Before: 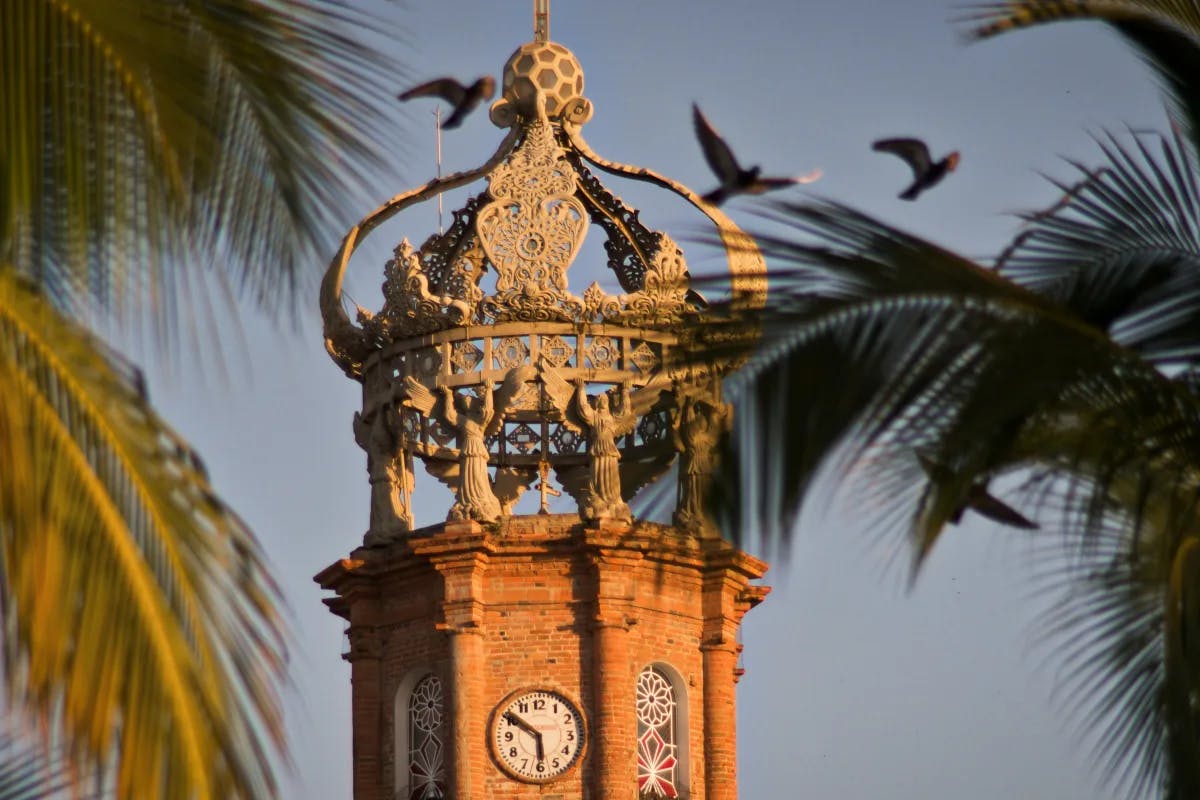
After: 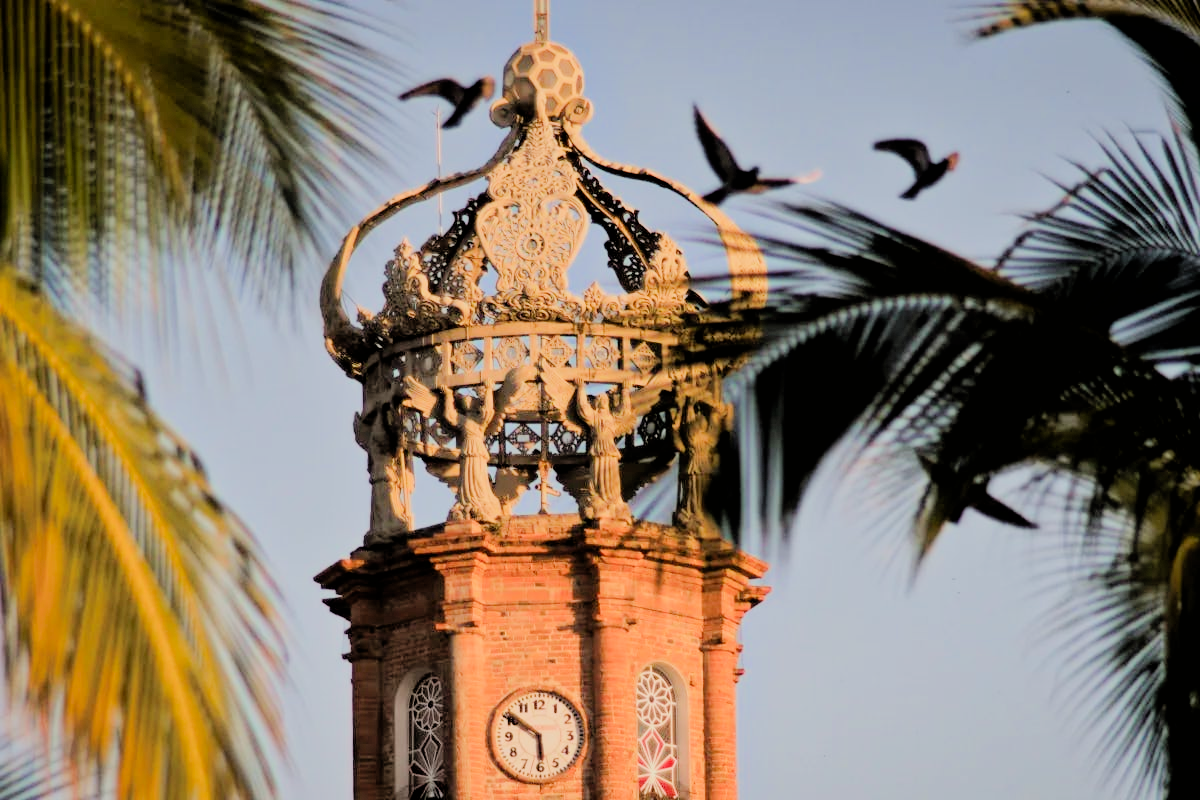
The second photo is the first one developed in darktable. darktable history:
filmic rgb: black relative exposure -4.42 EV, white relative exposure 6.58 EV, hardness 1.85, contrast 0.5
tone curve: curves: ch0 [(0, 0) (0.093, 0.104) (0.226, 0.291) (0.327, 0.431) (0.471, 0.648) (0.759, 0.926) (1, 1)], color space Lab, linked channels, preserve colors none
